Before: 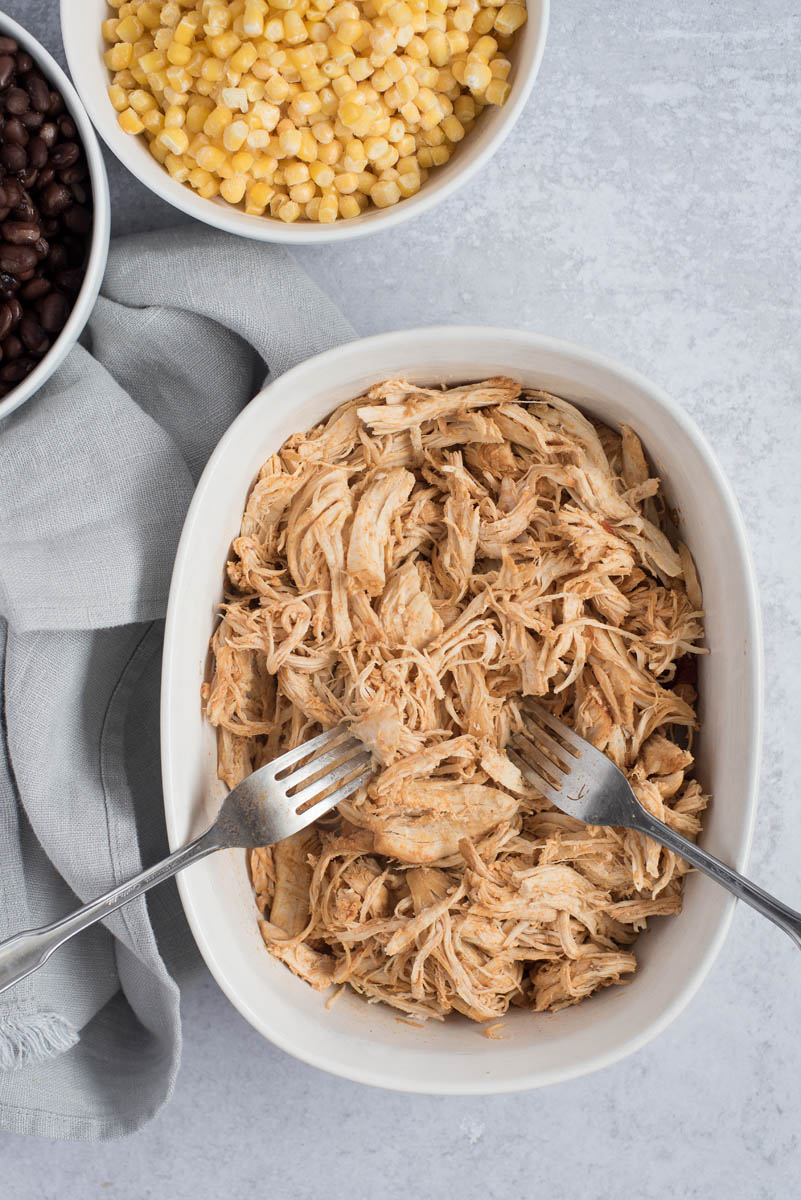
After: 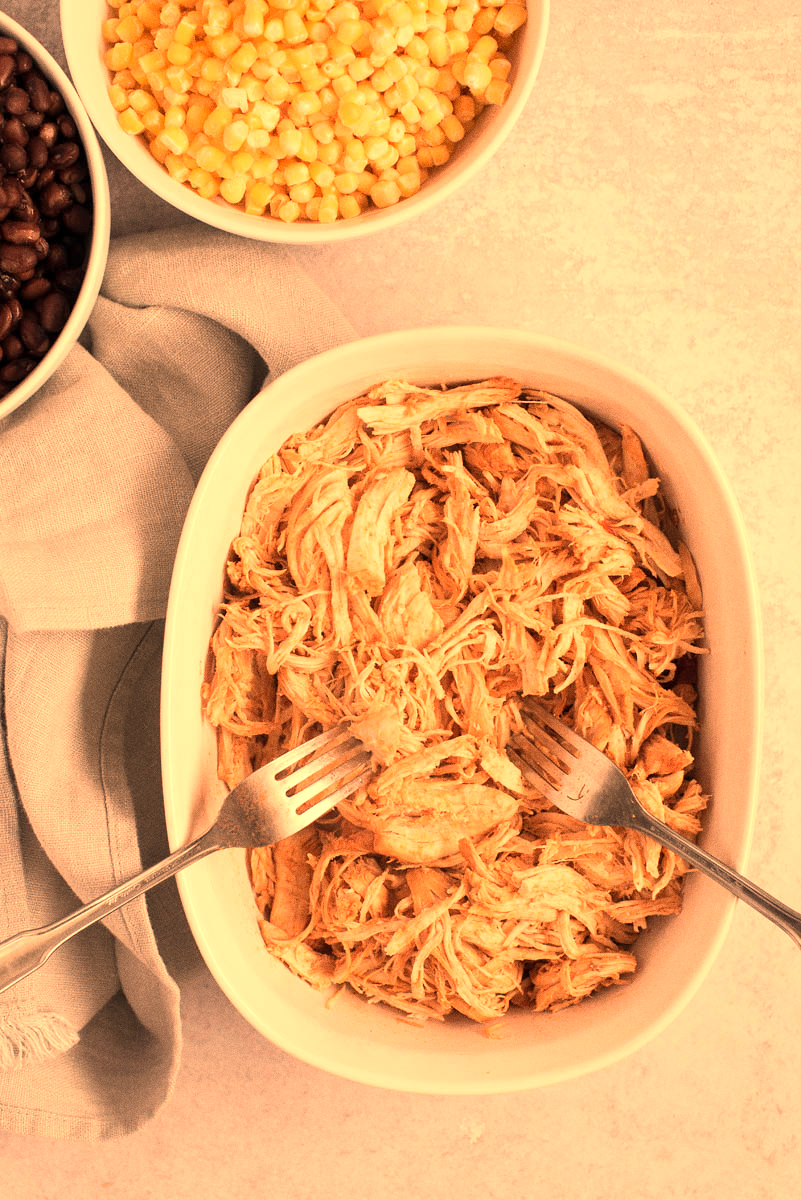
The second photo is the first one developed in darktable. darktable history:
white balance: red 1.467, blue 0.684
exposure: exposure 0.2 EV, compensate highlight preservation false
grain: coarseness 0.09 ISO
